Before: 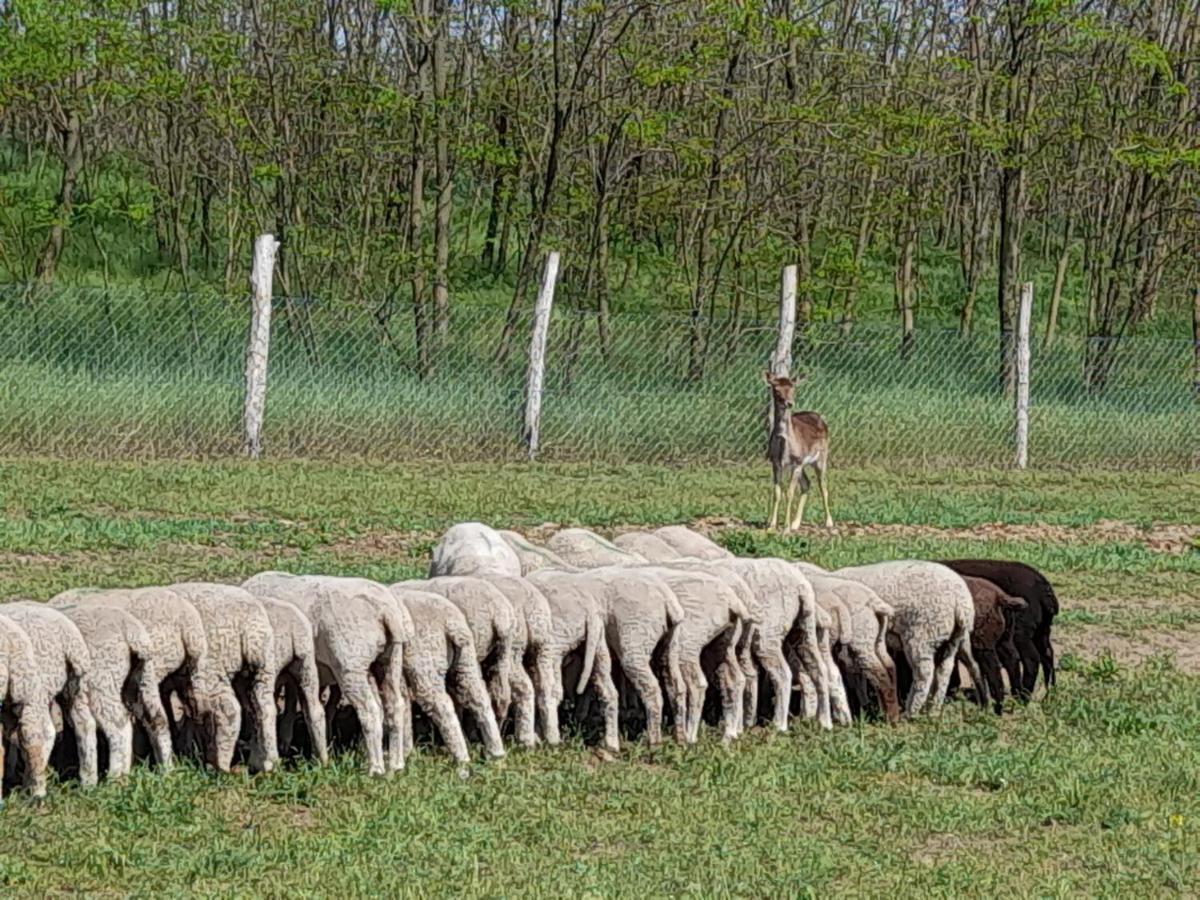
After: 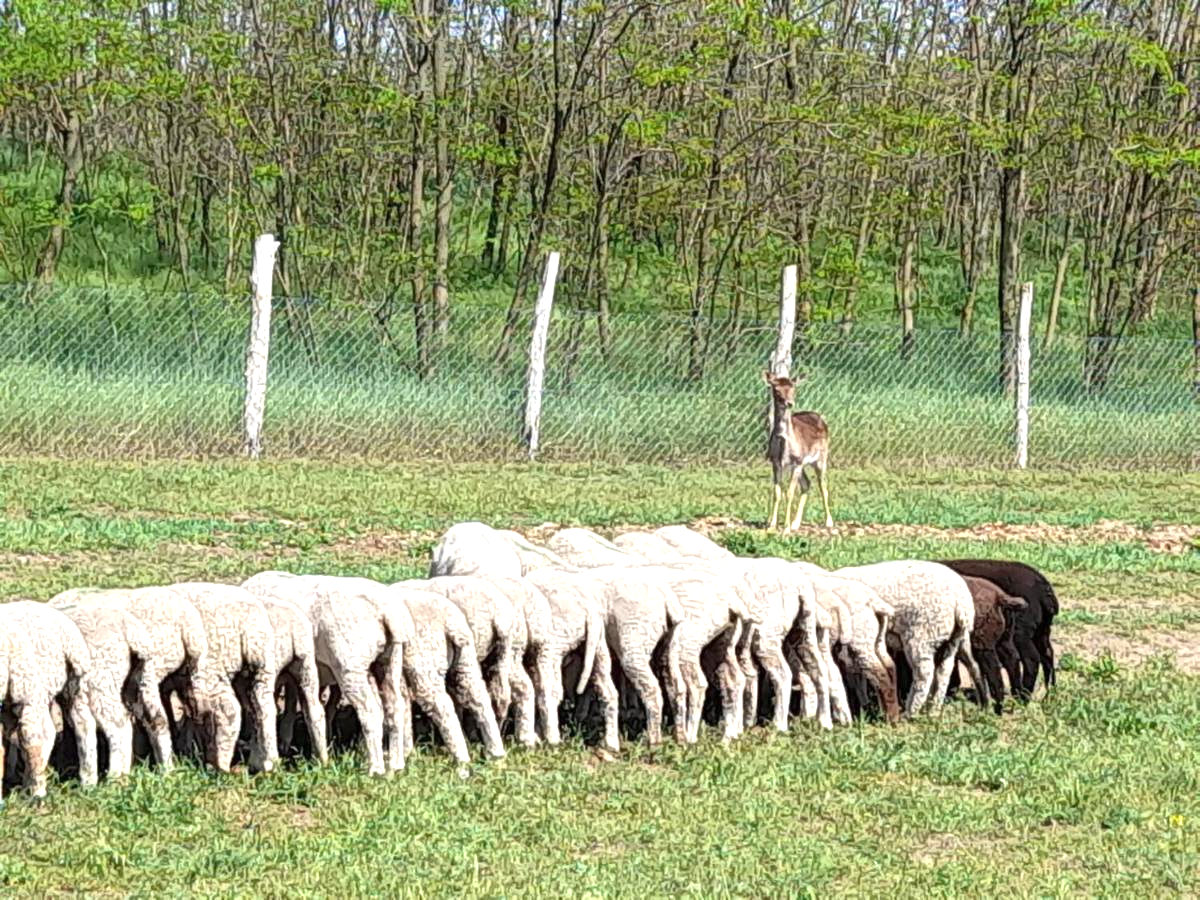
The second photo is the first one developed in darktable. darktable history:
exposure: exposure 0.999 EV, compensate highlight preservation false
